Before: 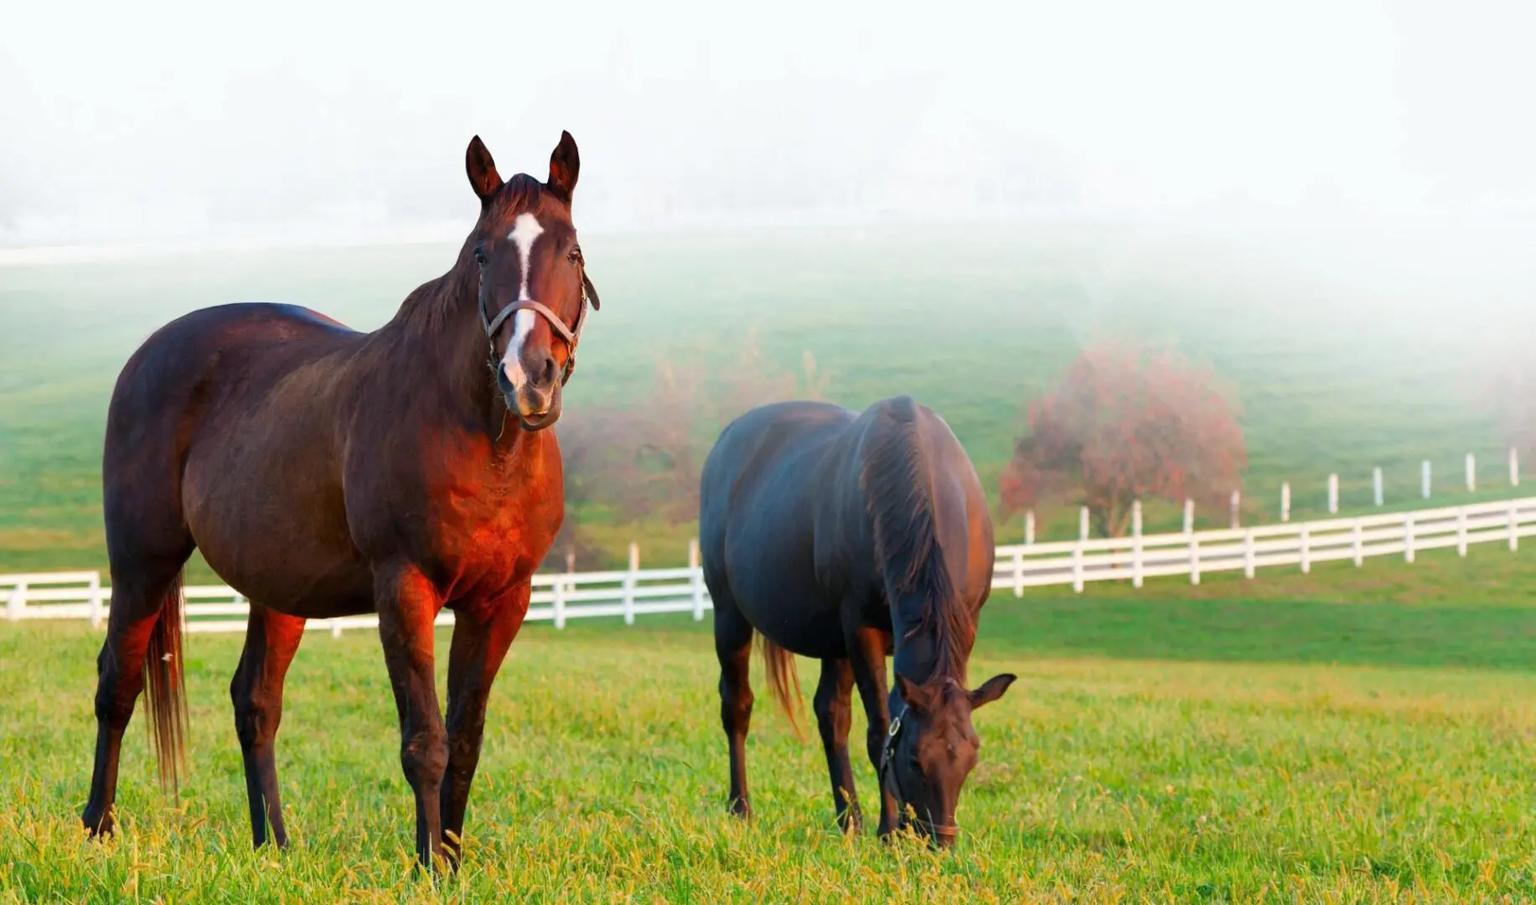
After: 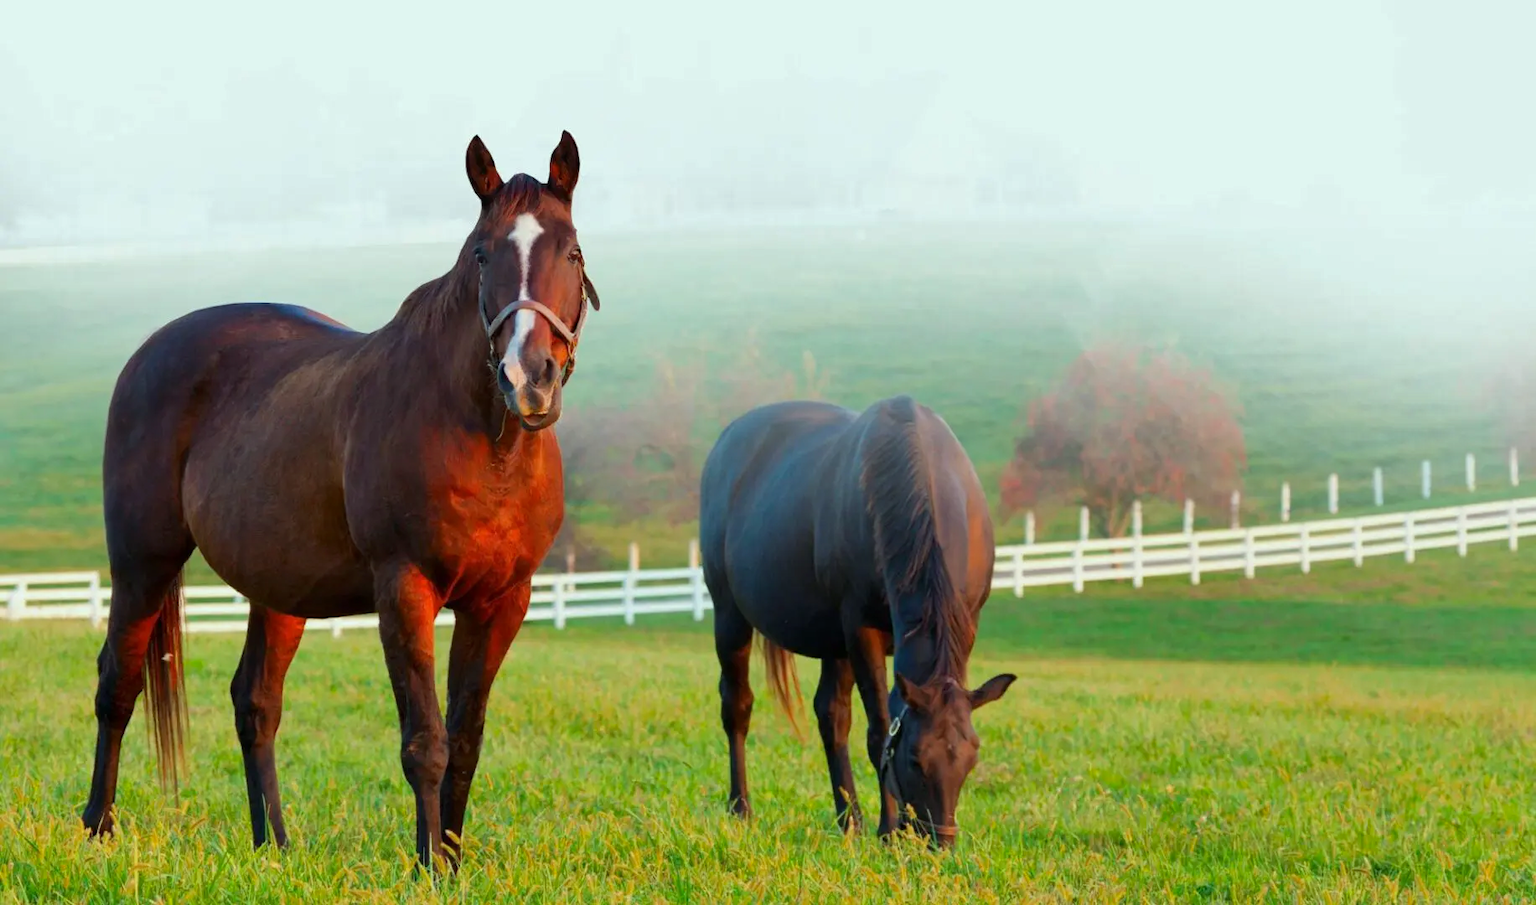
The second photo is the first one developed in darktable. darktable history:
shadows and highlights: shadows -20, white point adjustment -2, highlights -35
color correction: highlights a* -6.69, highlights b* 0.49
